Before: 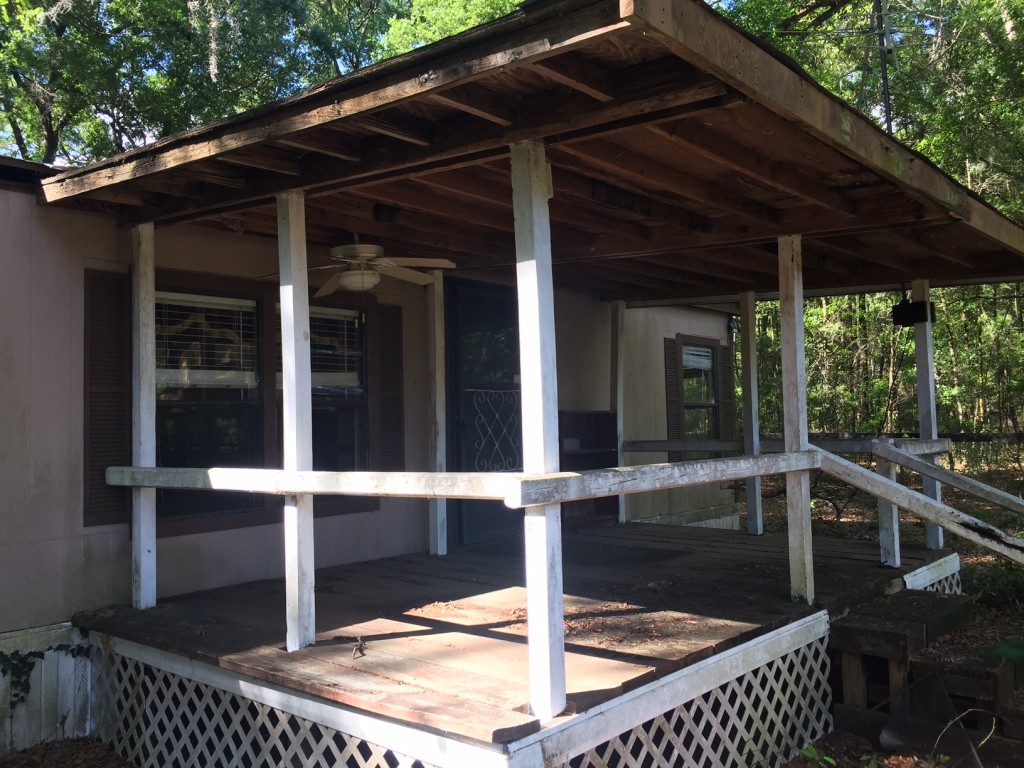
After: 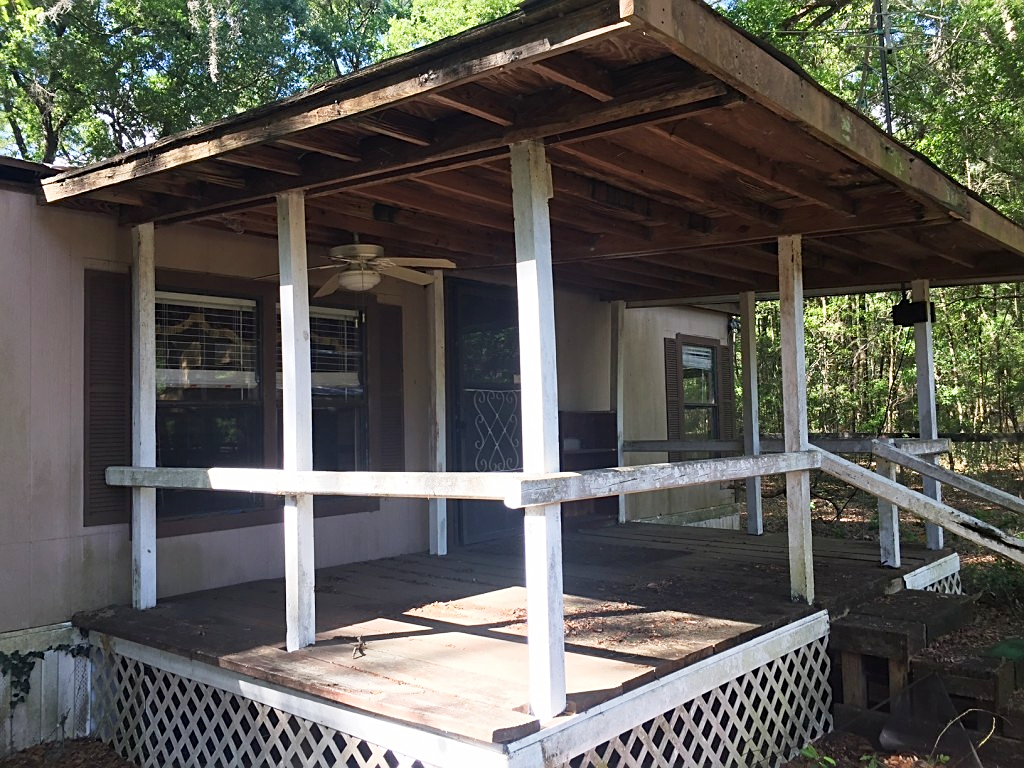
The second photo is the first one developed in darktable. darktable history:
base curve: curves: ch0 [(0, 0) (0.204, 0.334) (0.55, 0.733) (1, 1)], preserve colors none
sharpen: on, module defaults
